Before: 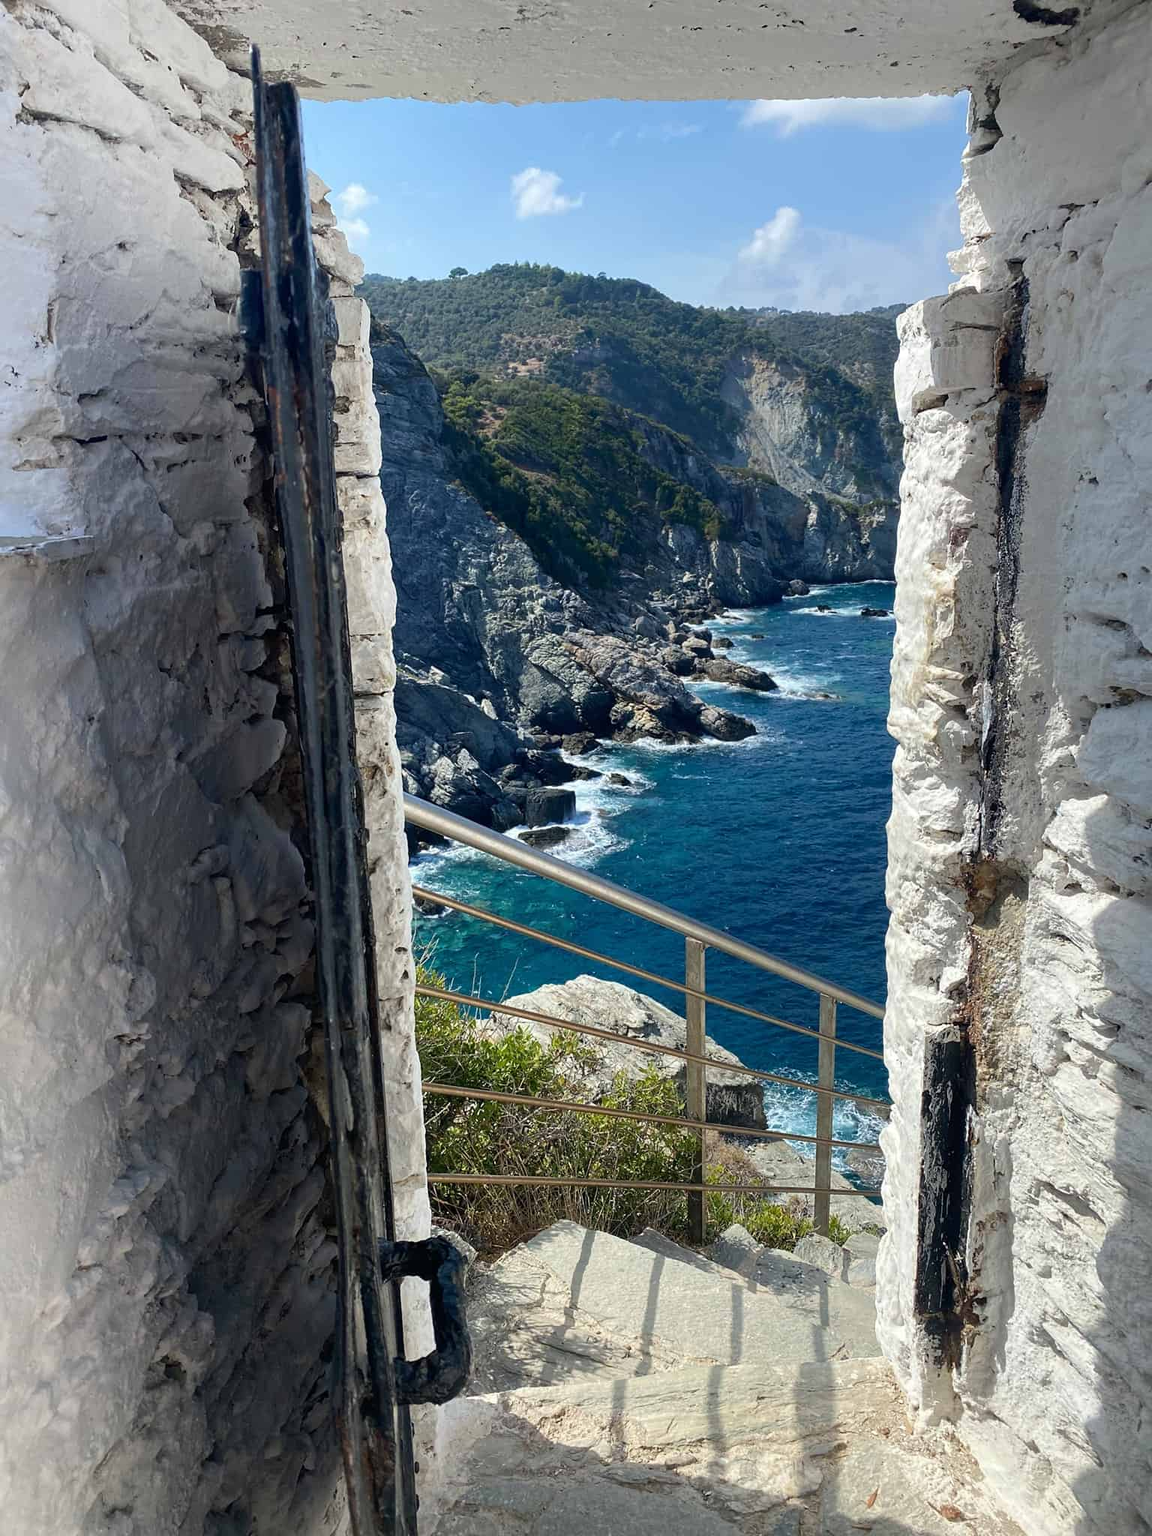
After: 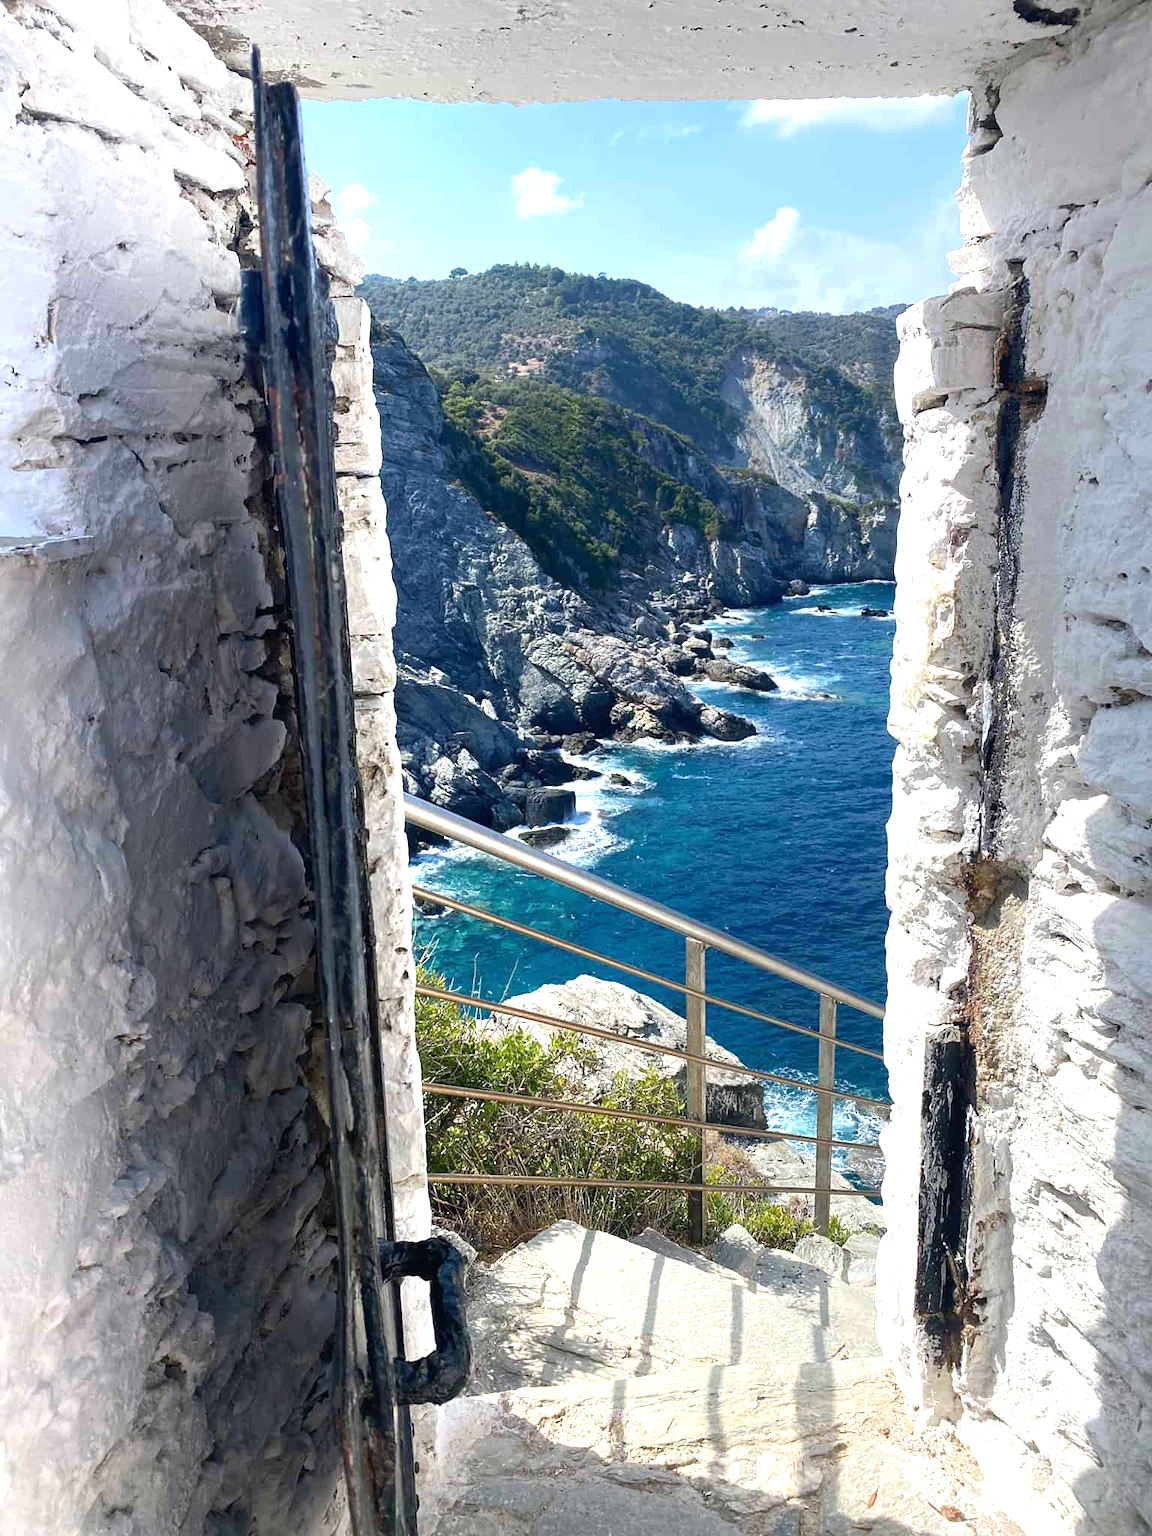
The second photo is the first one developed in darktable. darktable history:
exposure: exposure 0.77 EV, compensate highlight preservation false
white balance: red 1.009, blue 1.027
